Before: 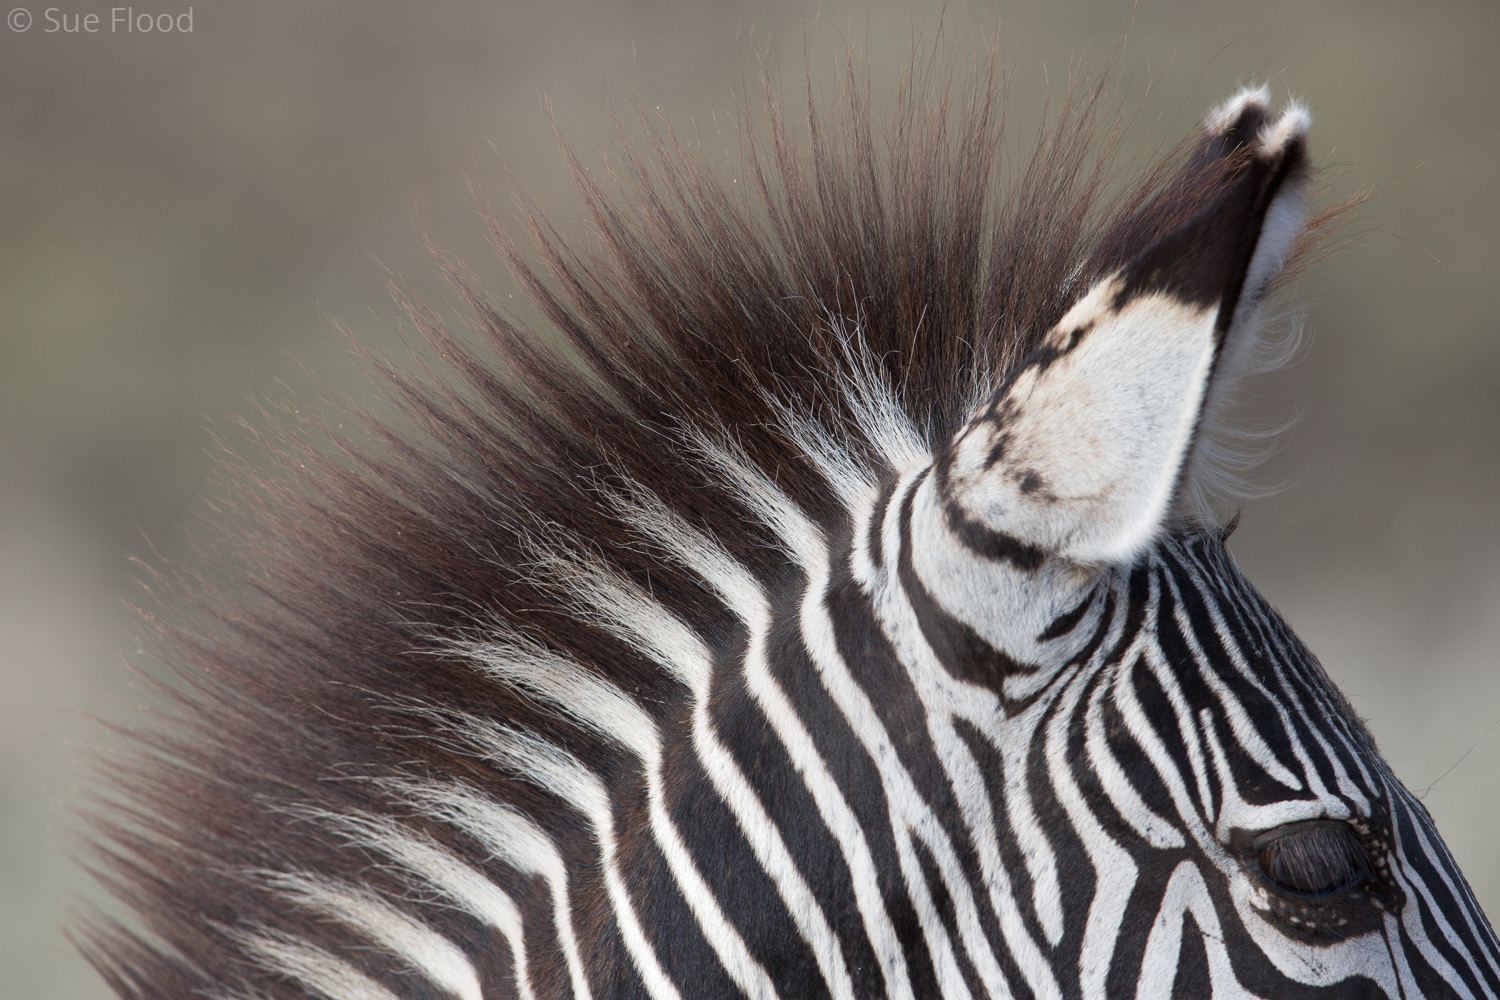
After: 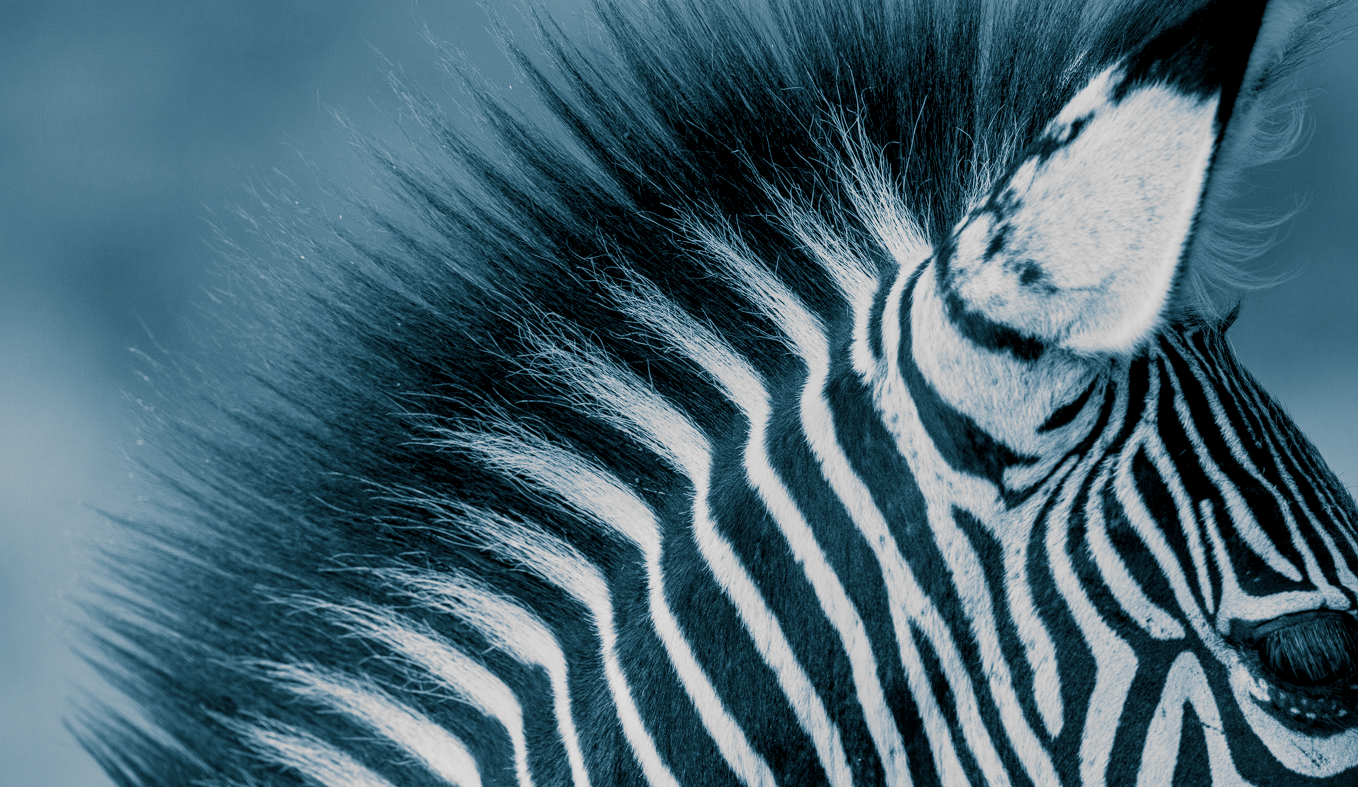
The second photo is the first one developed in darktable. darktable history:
split-toning: shadows › hue 212.4°, balance -70
monochrome: on, module defaults
local contrast: highlights 25%, detail 150%
filmic rgb: black relative exposure -7.65 EV, white relative exposure 4.56 EV, hardness 3.61, color science v6 (2022)
crop: top 20.916%, right 9.437%, bottom 0.316%
